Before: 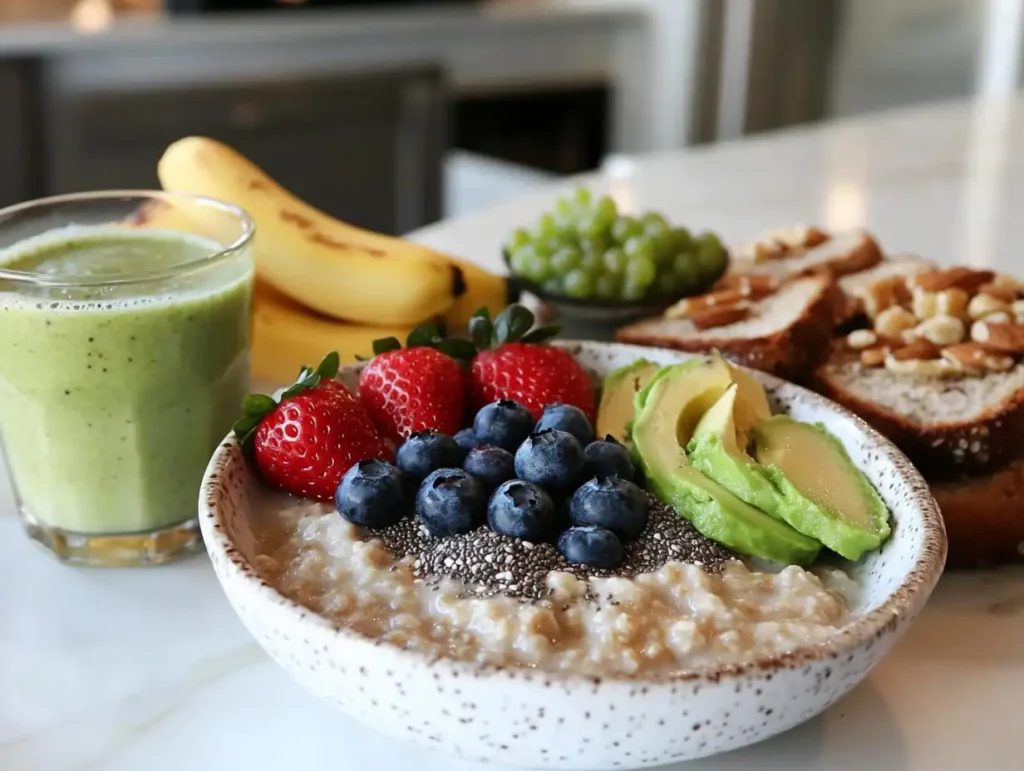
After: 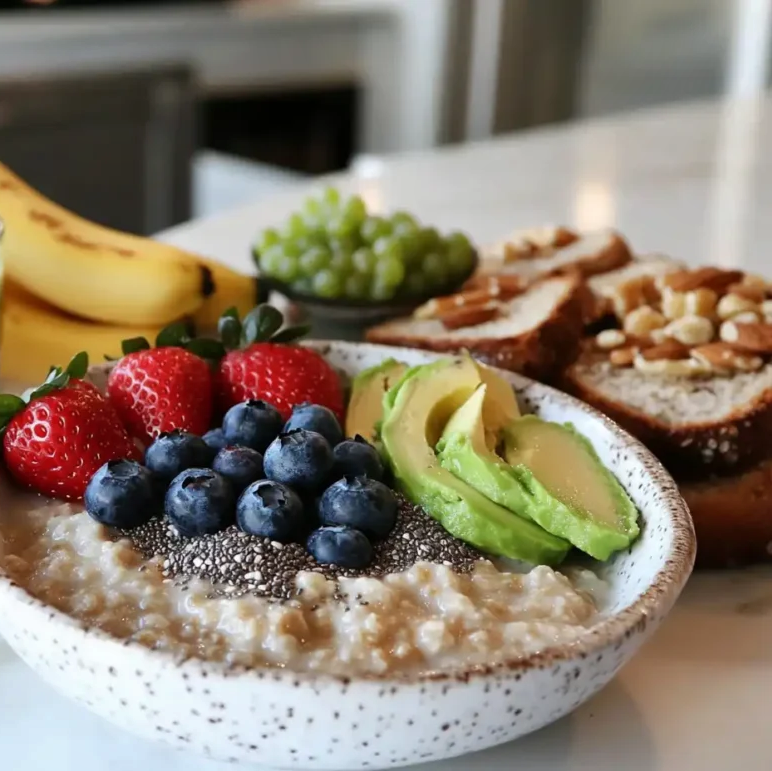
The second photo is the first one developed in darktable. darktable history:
shadows and highlights: soften with gaussian
crop and rotate: left 24.535%
